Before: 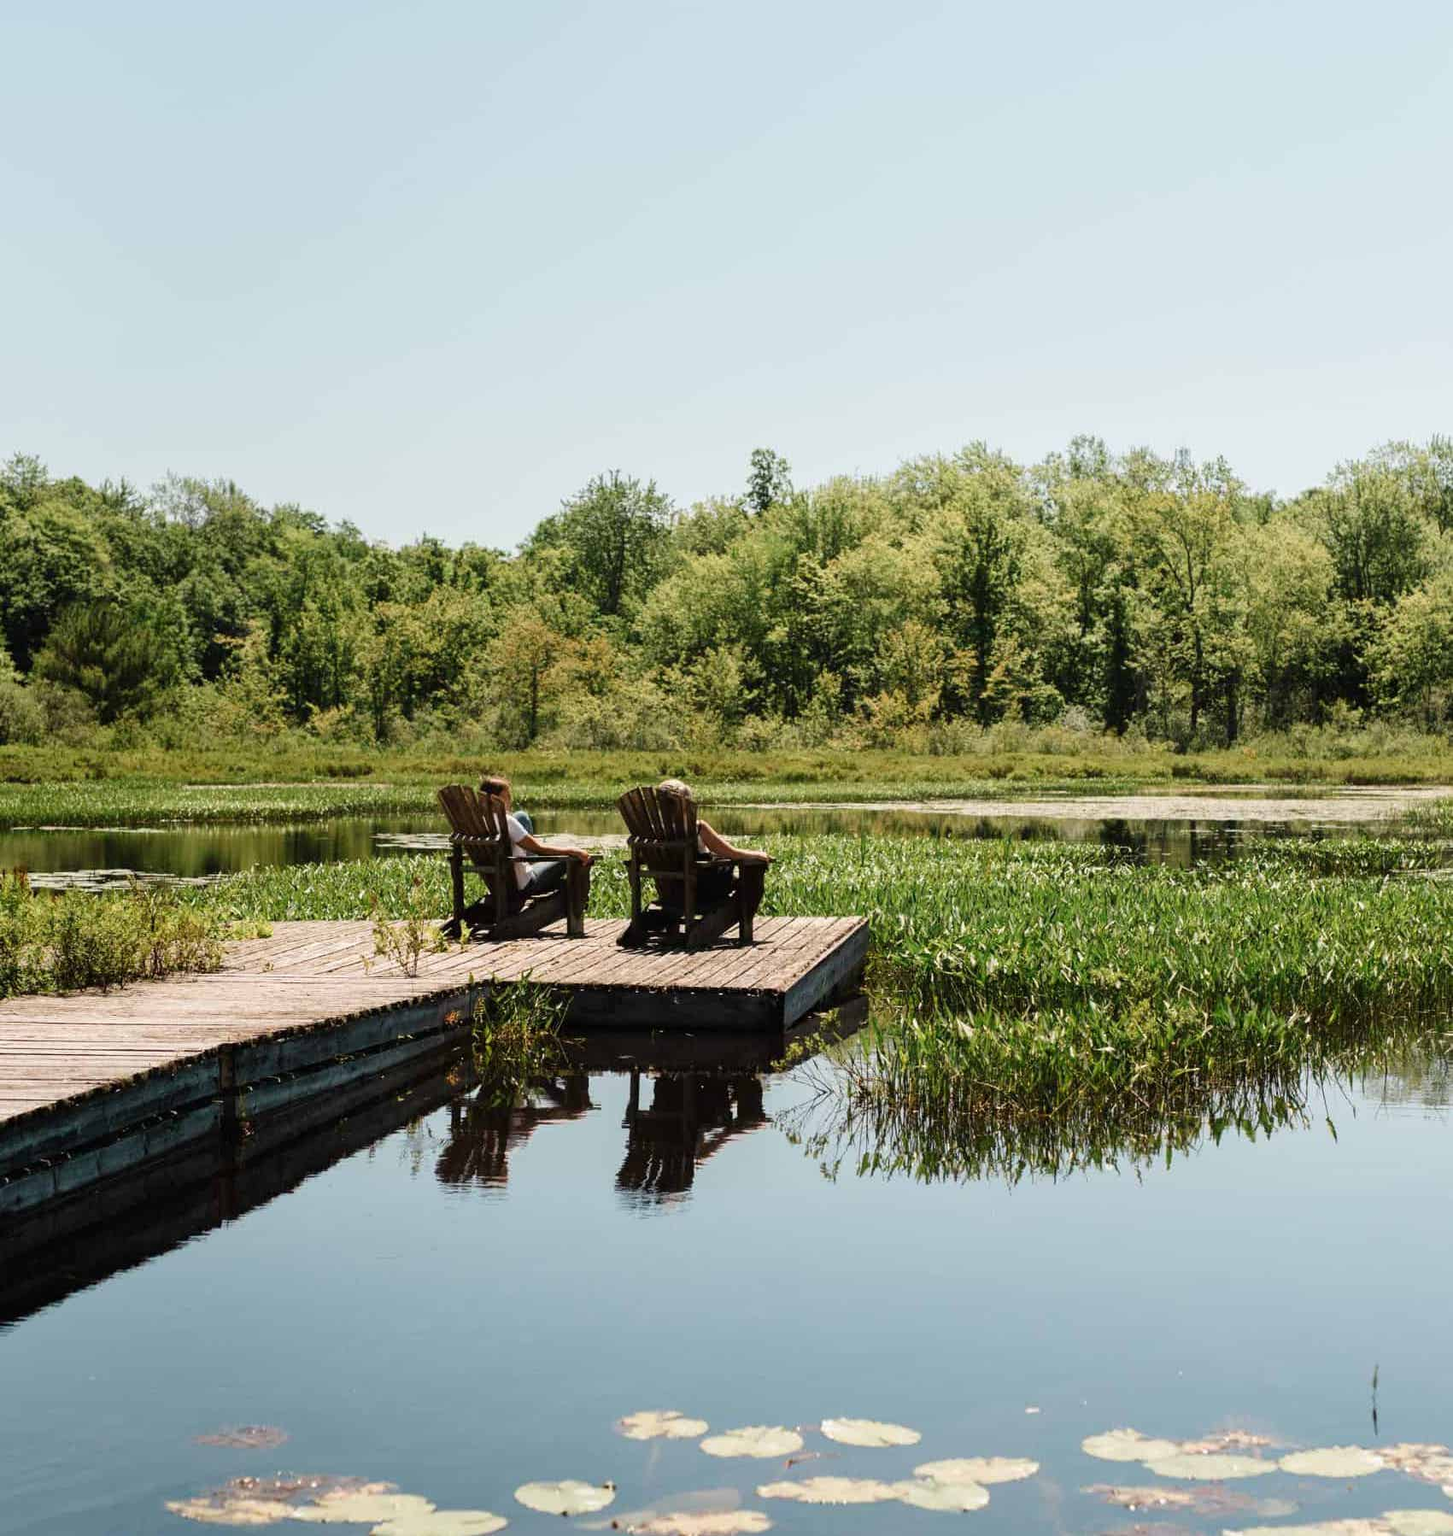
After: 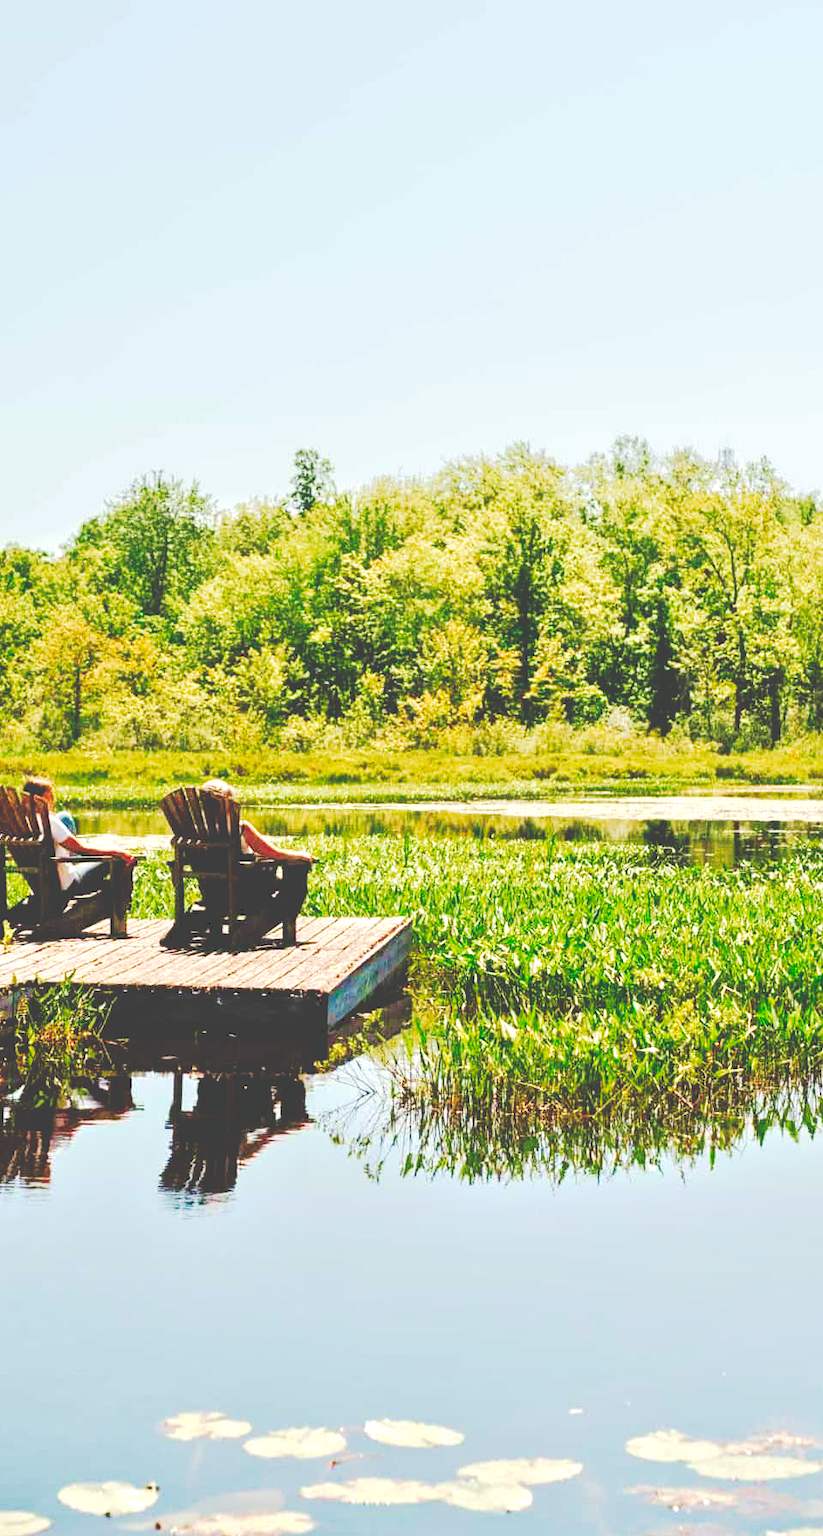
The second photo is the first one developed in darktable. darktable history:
tone curve: curves: ch0 [(0, 0) (0.003, 0.26) (0.011, 0.26) (0.025, 0.26) (0.044, 0.257) (0.069, 0.257) (0.1, 0.257) (0.136, 0.255) (0.177, 0.258) (0.224, 0.272) (0.277, 0.294) (0.335, 0.346) (0.399, 0.422) (0.468, 0.536) (0.543, 0.657) (0.623, 0.757) (0.709, 0.823) (0.801, 0.872) (0.898, 0.92) (1, 1)], preserve colors none
tone equalizer: -8 EV 2 EV, -7 EV 2 EV, -6 EV 2 EV, -5 EV 2 EV, -4 EV 2 EV, -3 EV 1.5 EV, -2 EV 1 EV, -1 EV 0.5 EV
color balance rgb: linear chroma grading › shadows 16%, perceptual saturation grading › global saturation 8%, perceptual saturation grading › shadows 4%, perceptual brilliance grading › global brilliance 2%, perceptual brilliance grading › highlights 8%, perceptual brilliance grading › shadows -4%, global vibrance 16%, saturation formula JzAzBz (2021)
velvia: on, module defaults
crop: left 31.458%, top 0%, right 11.876%
